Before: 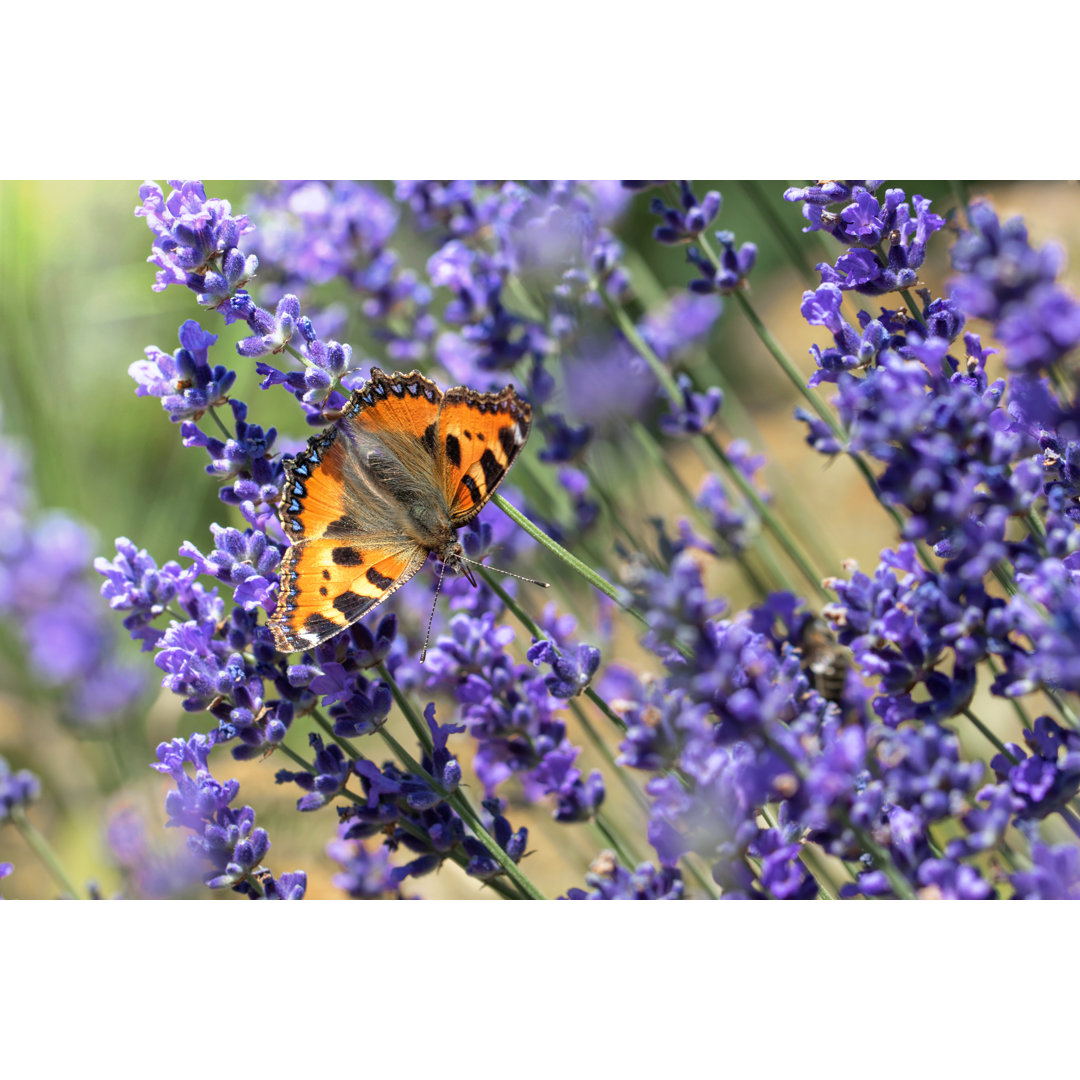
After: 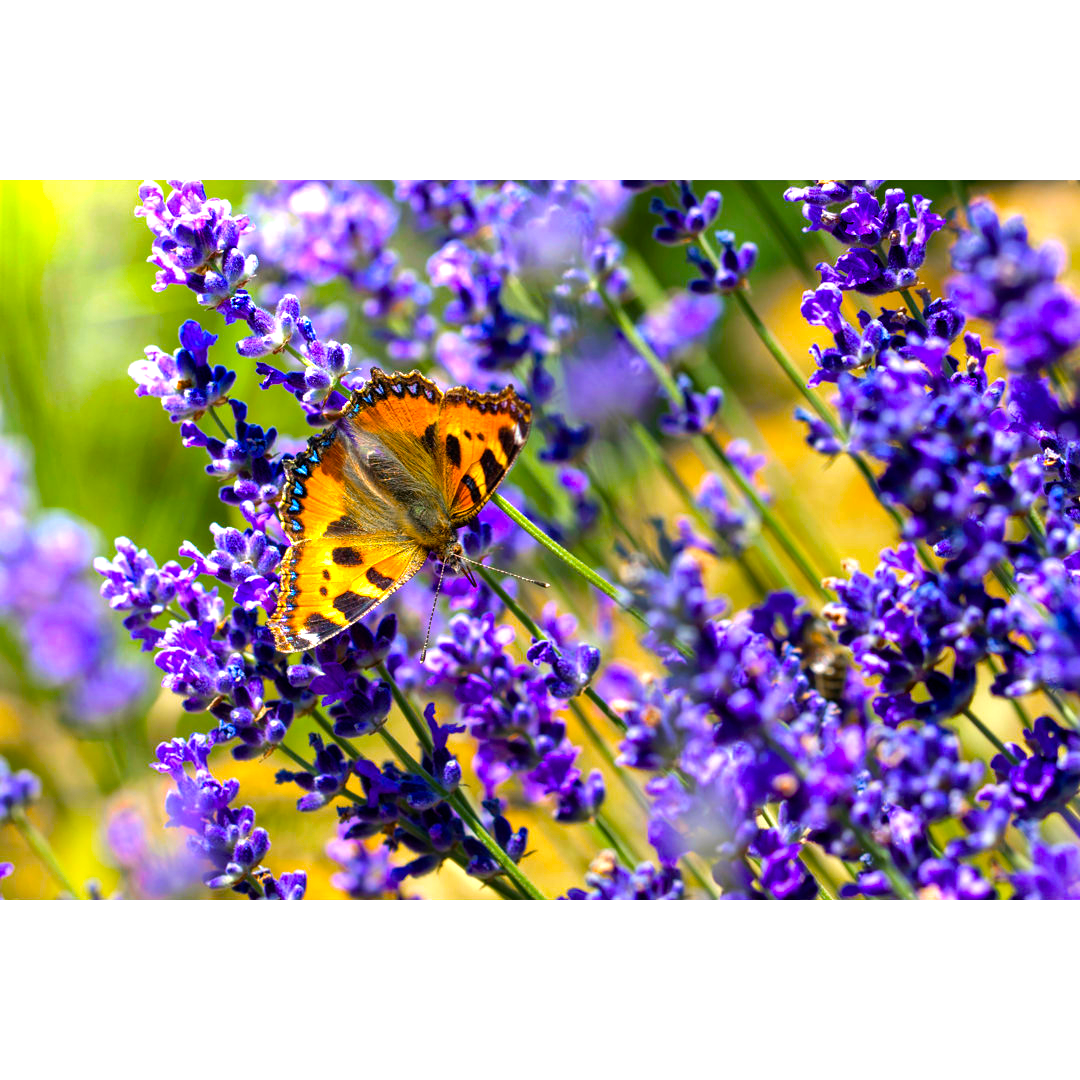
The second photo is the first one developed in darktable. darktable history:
color balance rgb: highlights gain › chroma 1.071%, highlights gain › hue 60.13°, linear chroma grading › global chroma 15.126%, perceptual saturation grading › global saturation 37.073%, perceptual saturation grading › shadows 34.55%, perceptual brilliance grading › highlights 10.108%, perceptual brilliance grading › mid-tones 5.384%, global vibrance 35.392%, contrast 9.902%
